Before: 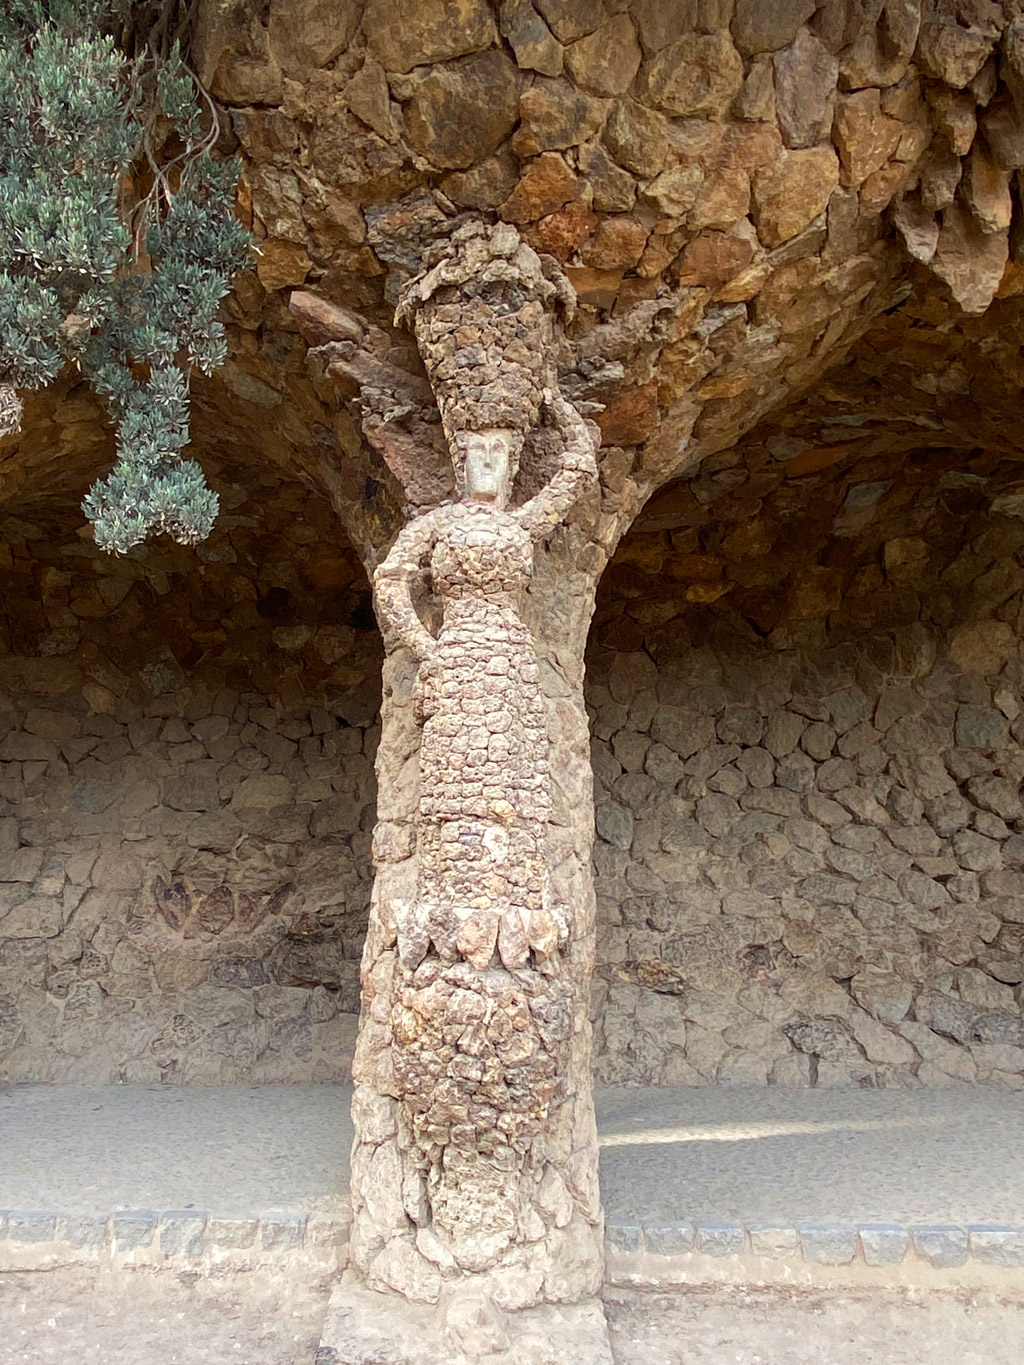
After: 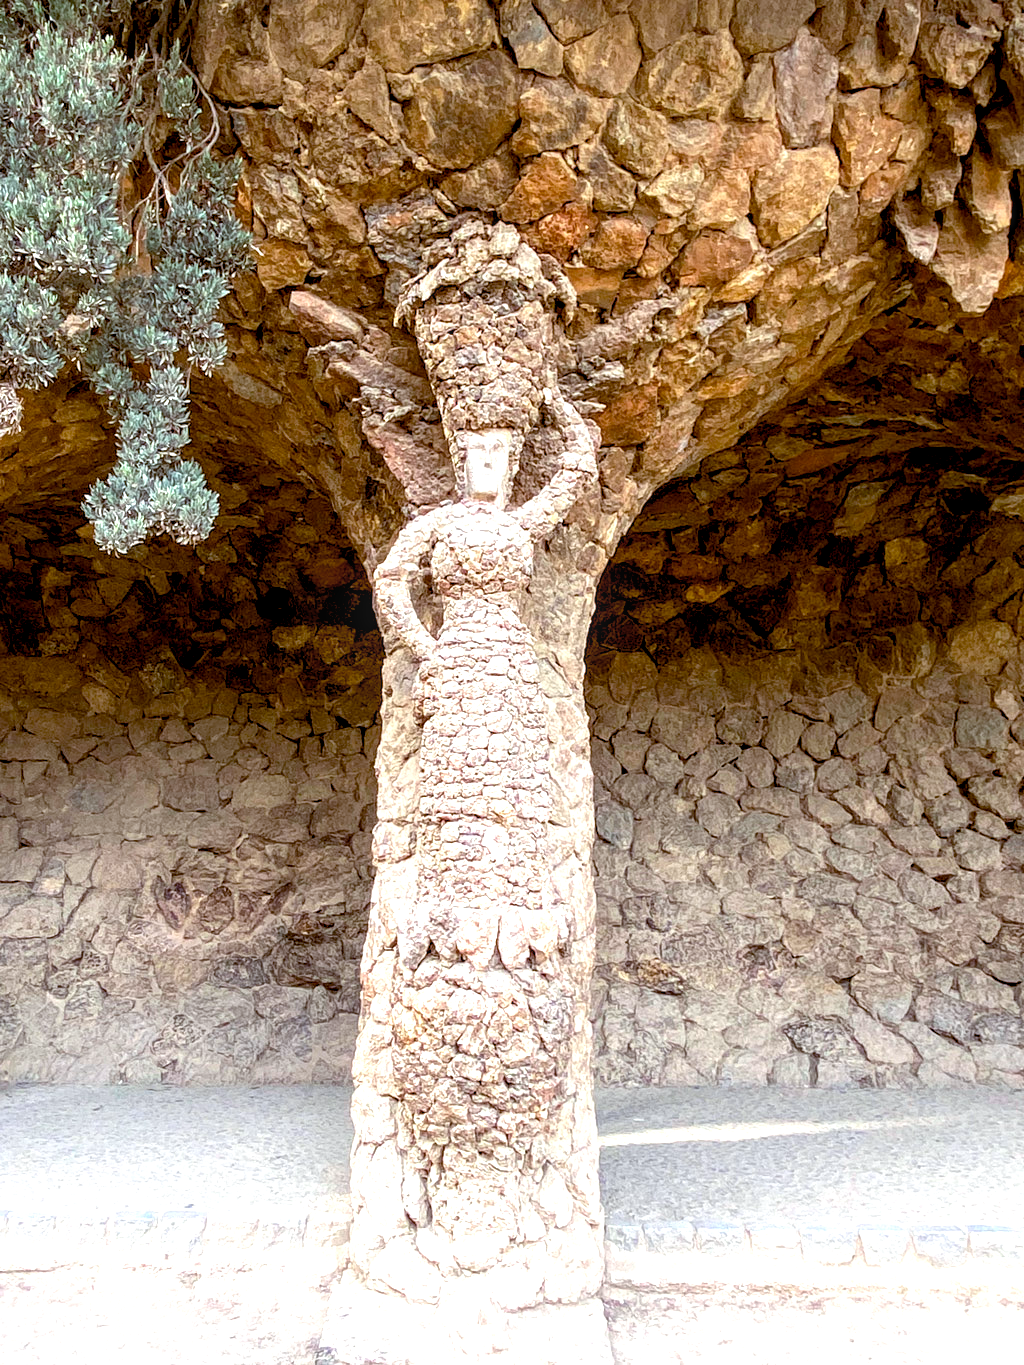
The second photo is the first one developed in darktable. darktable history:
rgb levels: levels [[0.01, 0.419, 0.839], [0, 0.5, 1], [0, 0.5, 1]]
local contrast: detail 130%
exposure: exposure 0.661 EV, compensate highlight preservation false
color balance: lift [1, 1.015, 1.004, 0.985], gamma [1, 0.958, 0.971, 1.042], gain [1, 0.956, 0.977, 1.044]
